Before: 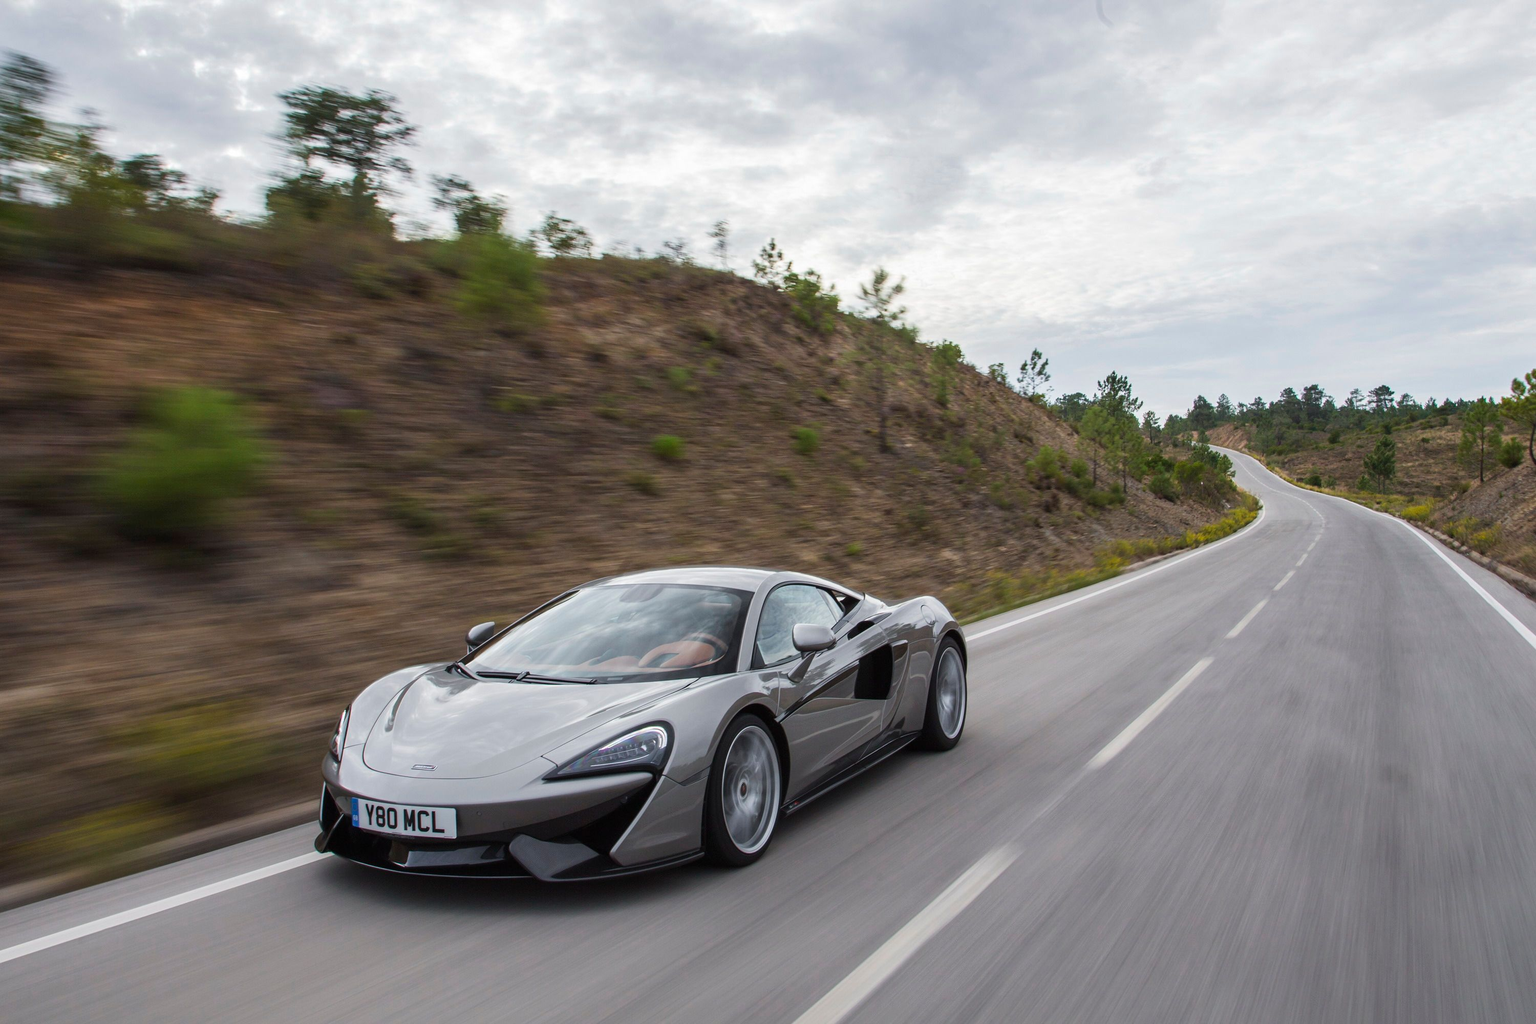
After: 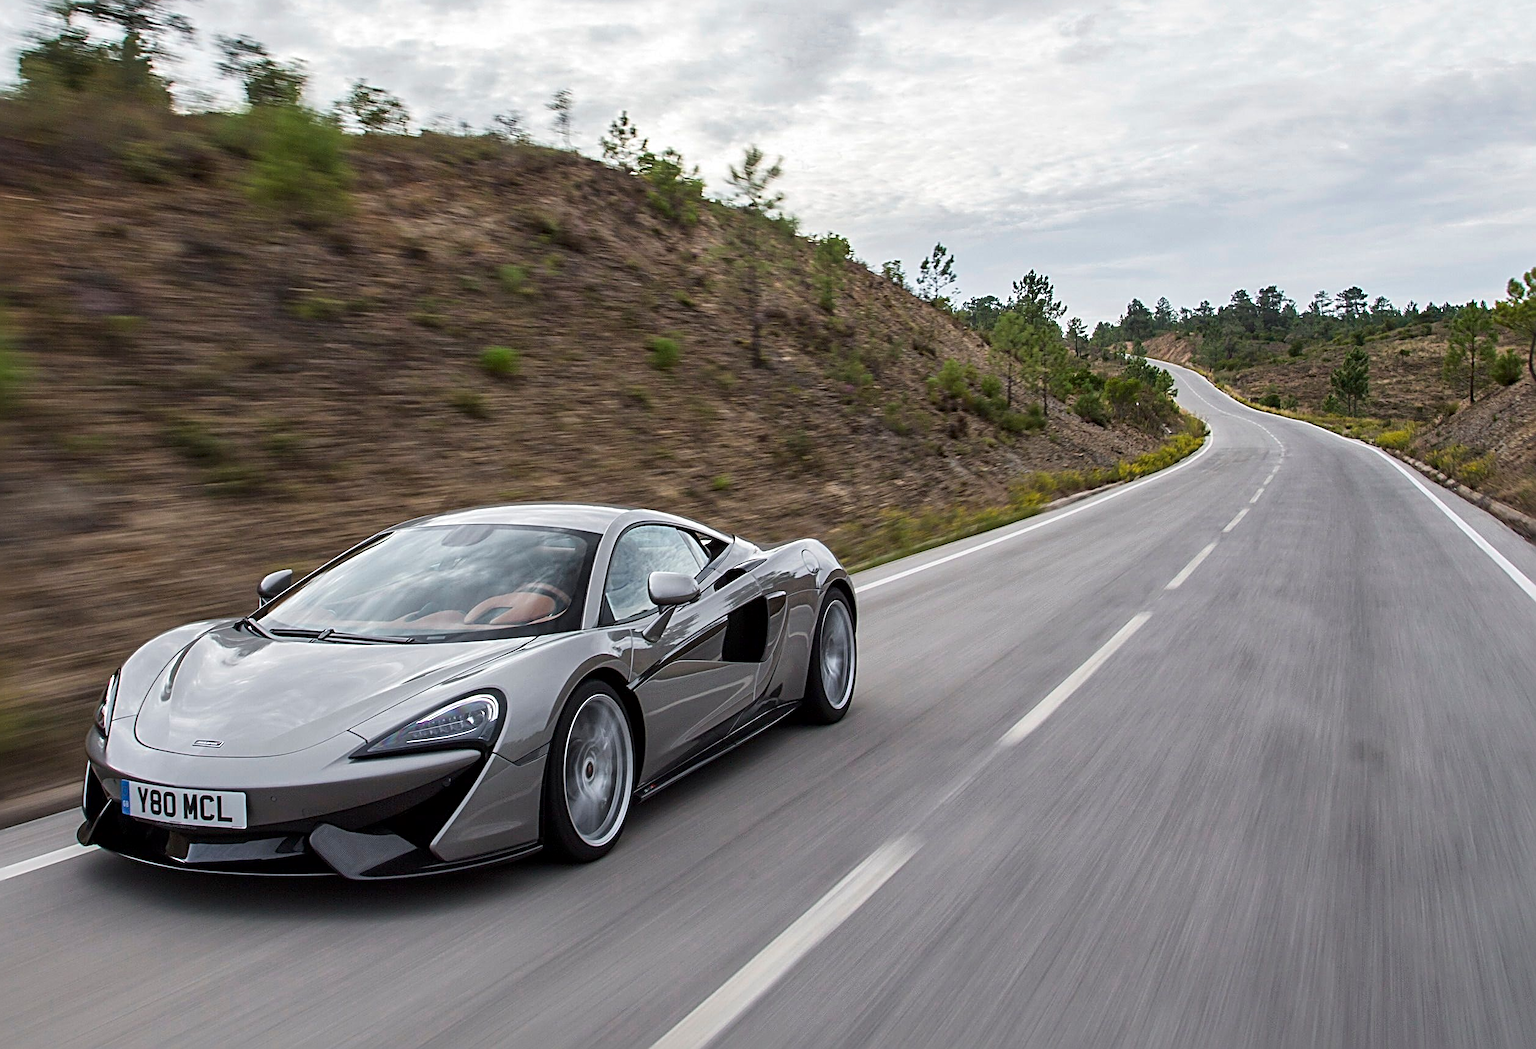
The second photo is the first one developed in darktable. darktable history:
base curve: preserve colors none
sharpen: radius 3.025, amount 0.757
local contrast: mode bilateral grid, contrast 20, coarseness 50, detail 132%, midtone range 0.2
crop: left 16.315%, top 14.246%
